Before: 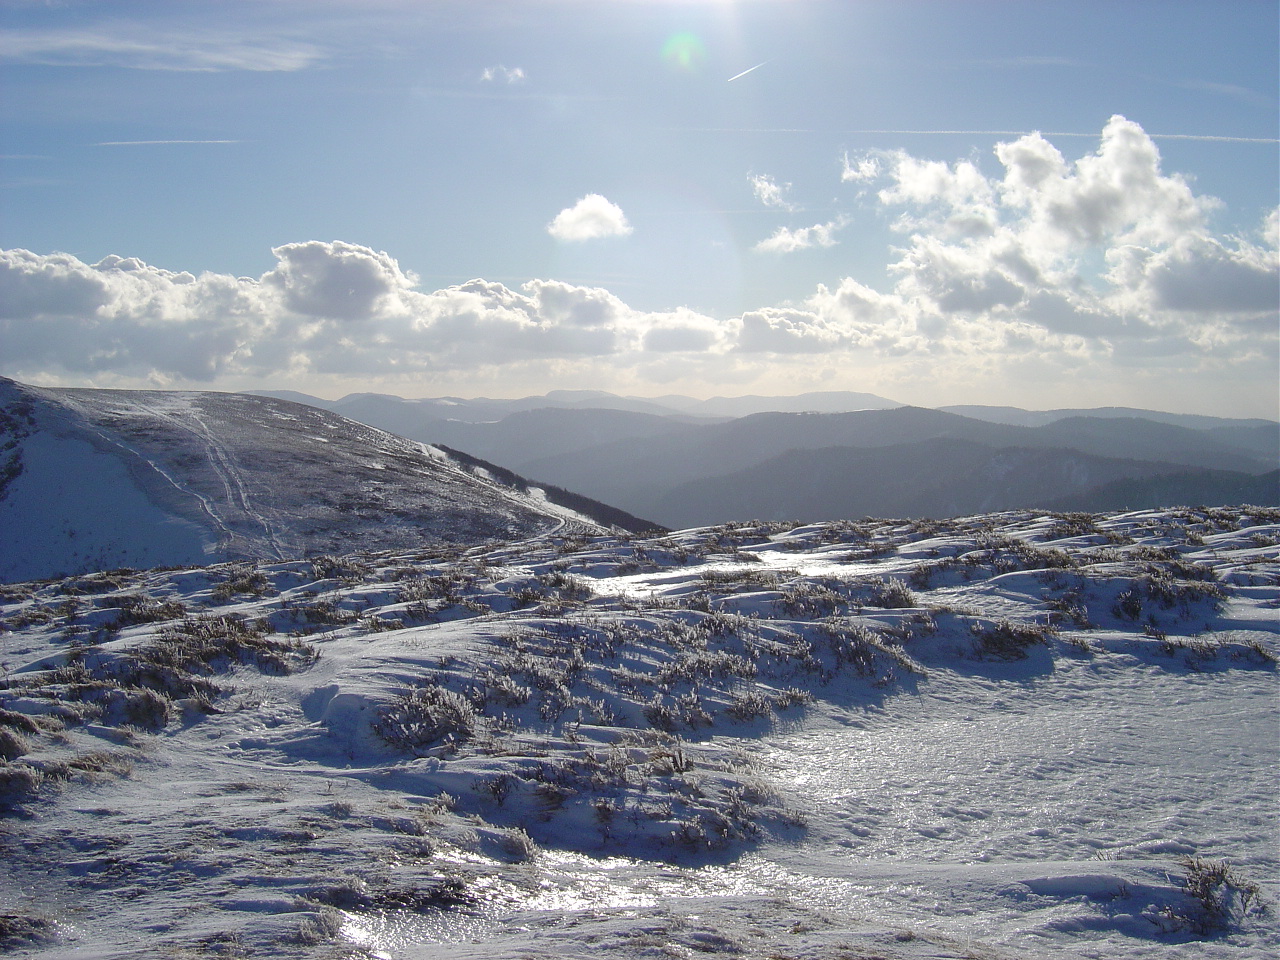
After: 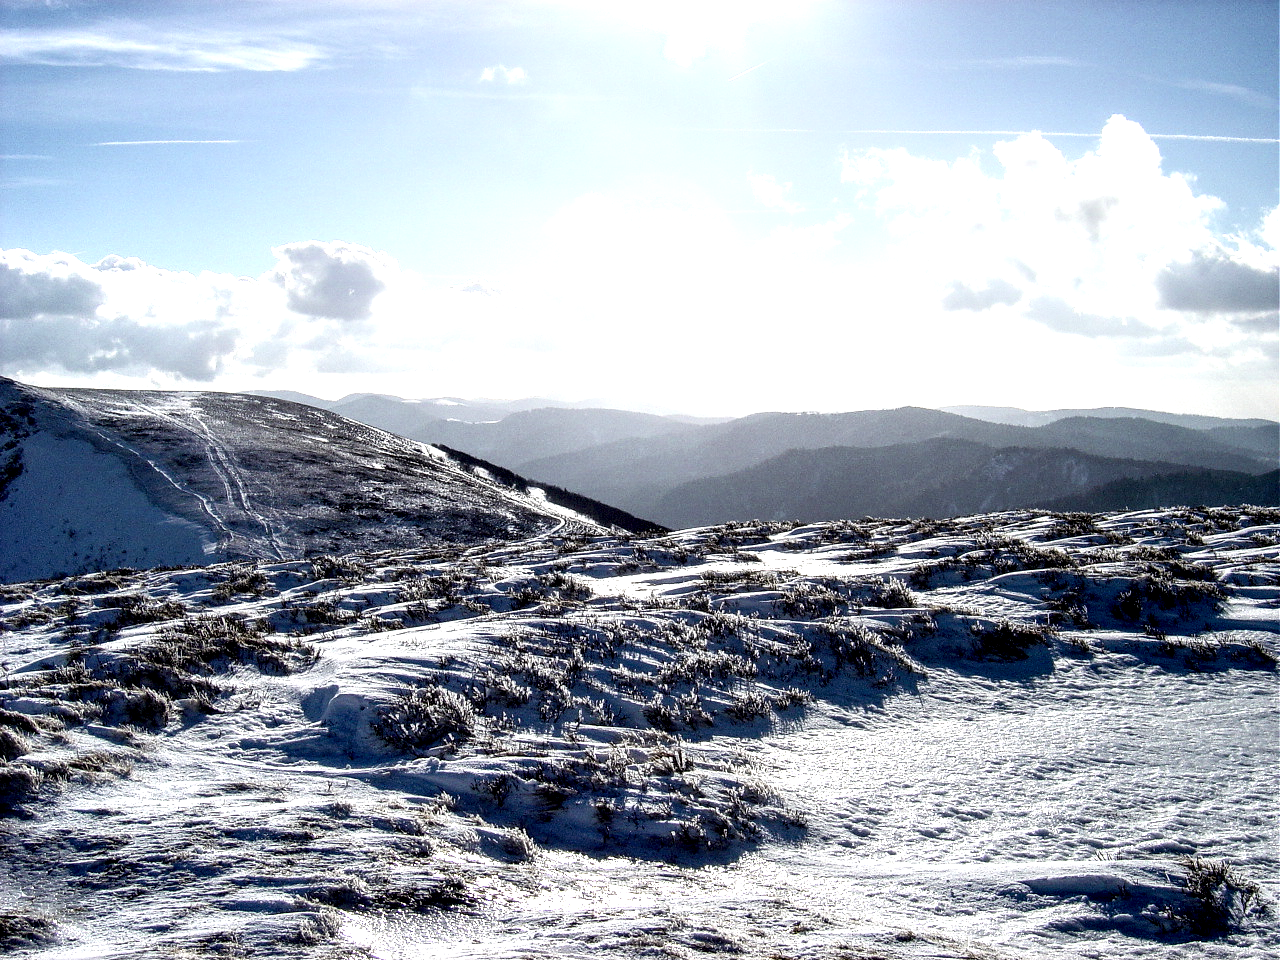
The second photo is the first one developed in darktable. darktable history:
shadows and highlights: shadows -1.68, highlights 41.42
exposure: black level correction 0, exposure 0.691 EV, compensate exposure bias true, compensate highlight preservation false
local contrast: shadows 161%, detail 227%
